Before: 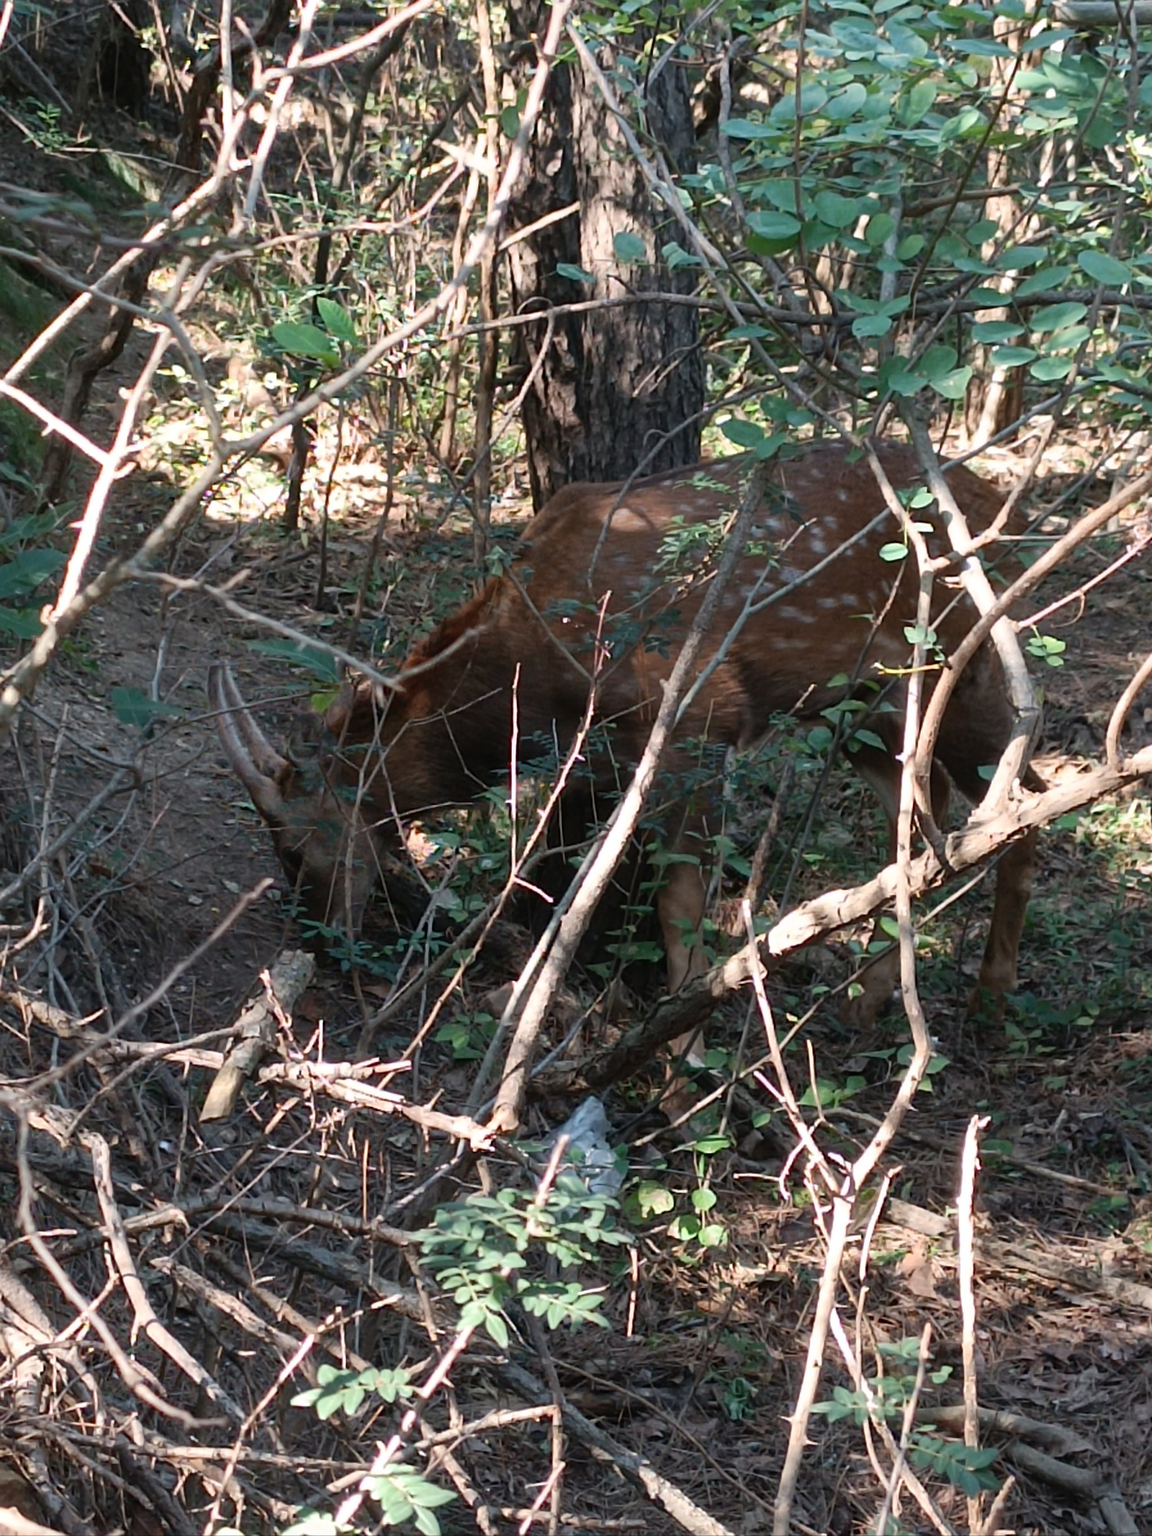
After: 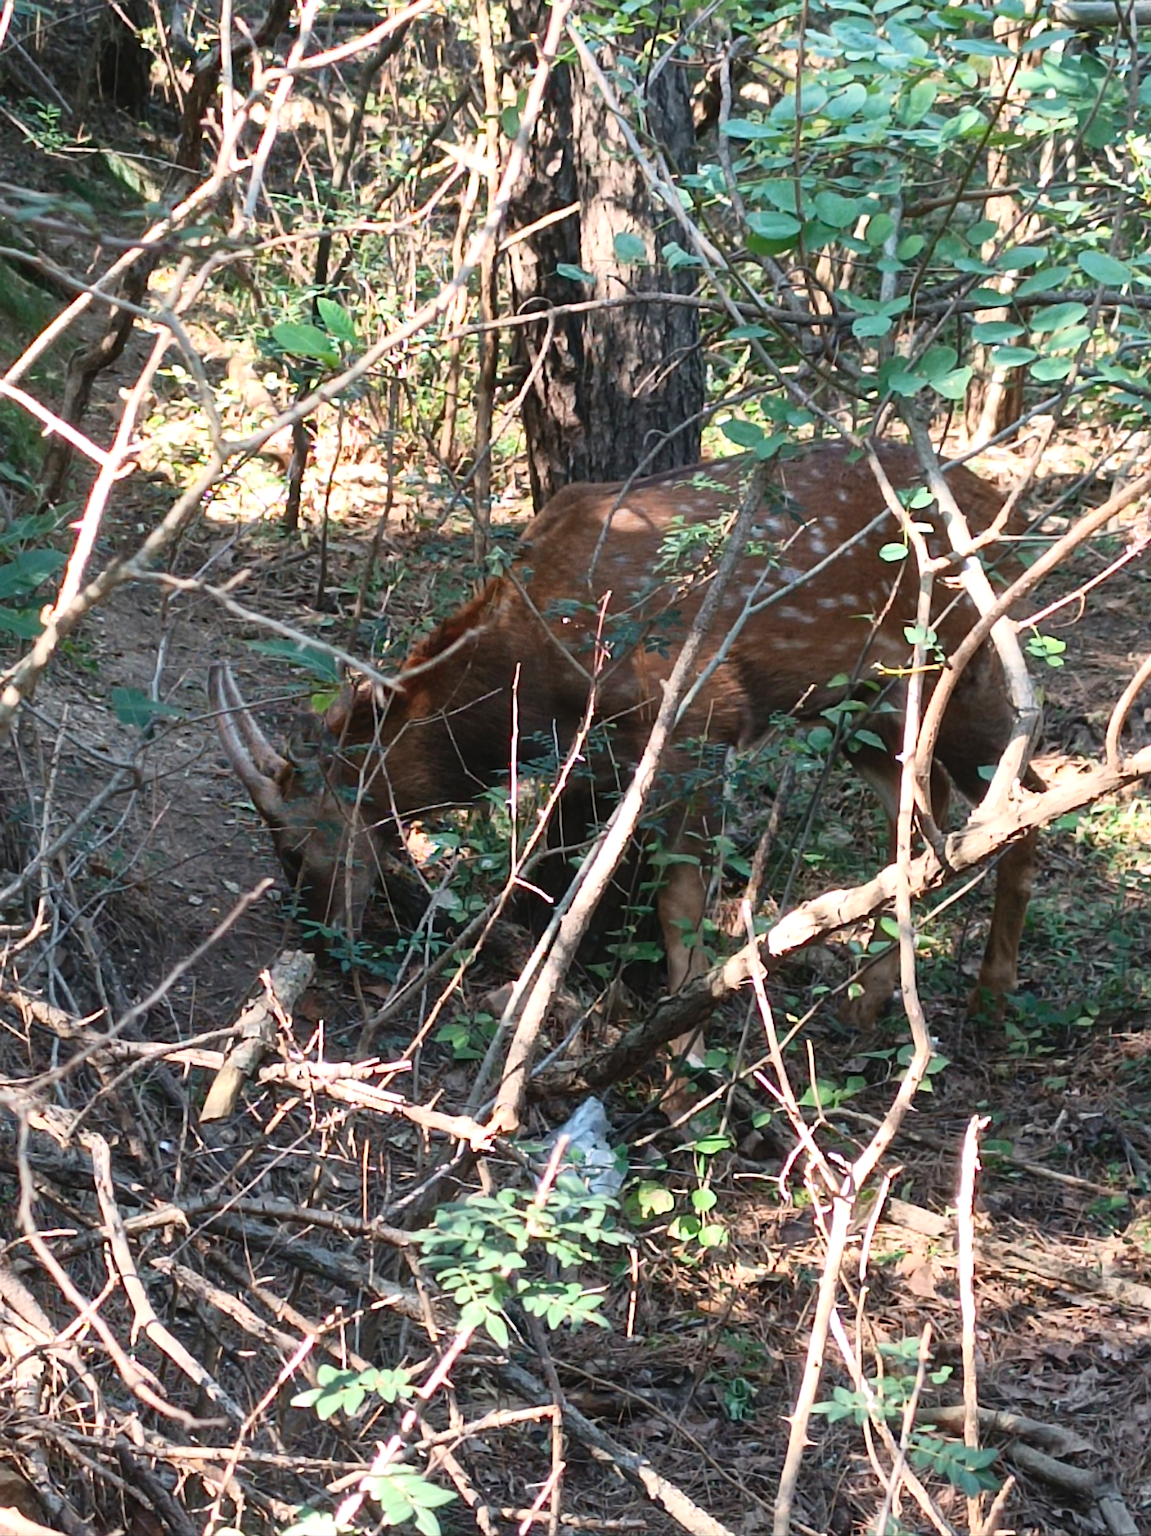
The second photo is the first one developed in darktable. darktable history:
contrast brightness saturation: contrast 0.205, brightness 0.159, saturation 0.22
shadows and highlights: radius 336.5, shadows 28.47, soften with gaussian
exposure: exposure 0.201 EV, compensate exposure bias true, compensate highlight preservation false
